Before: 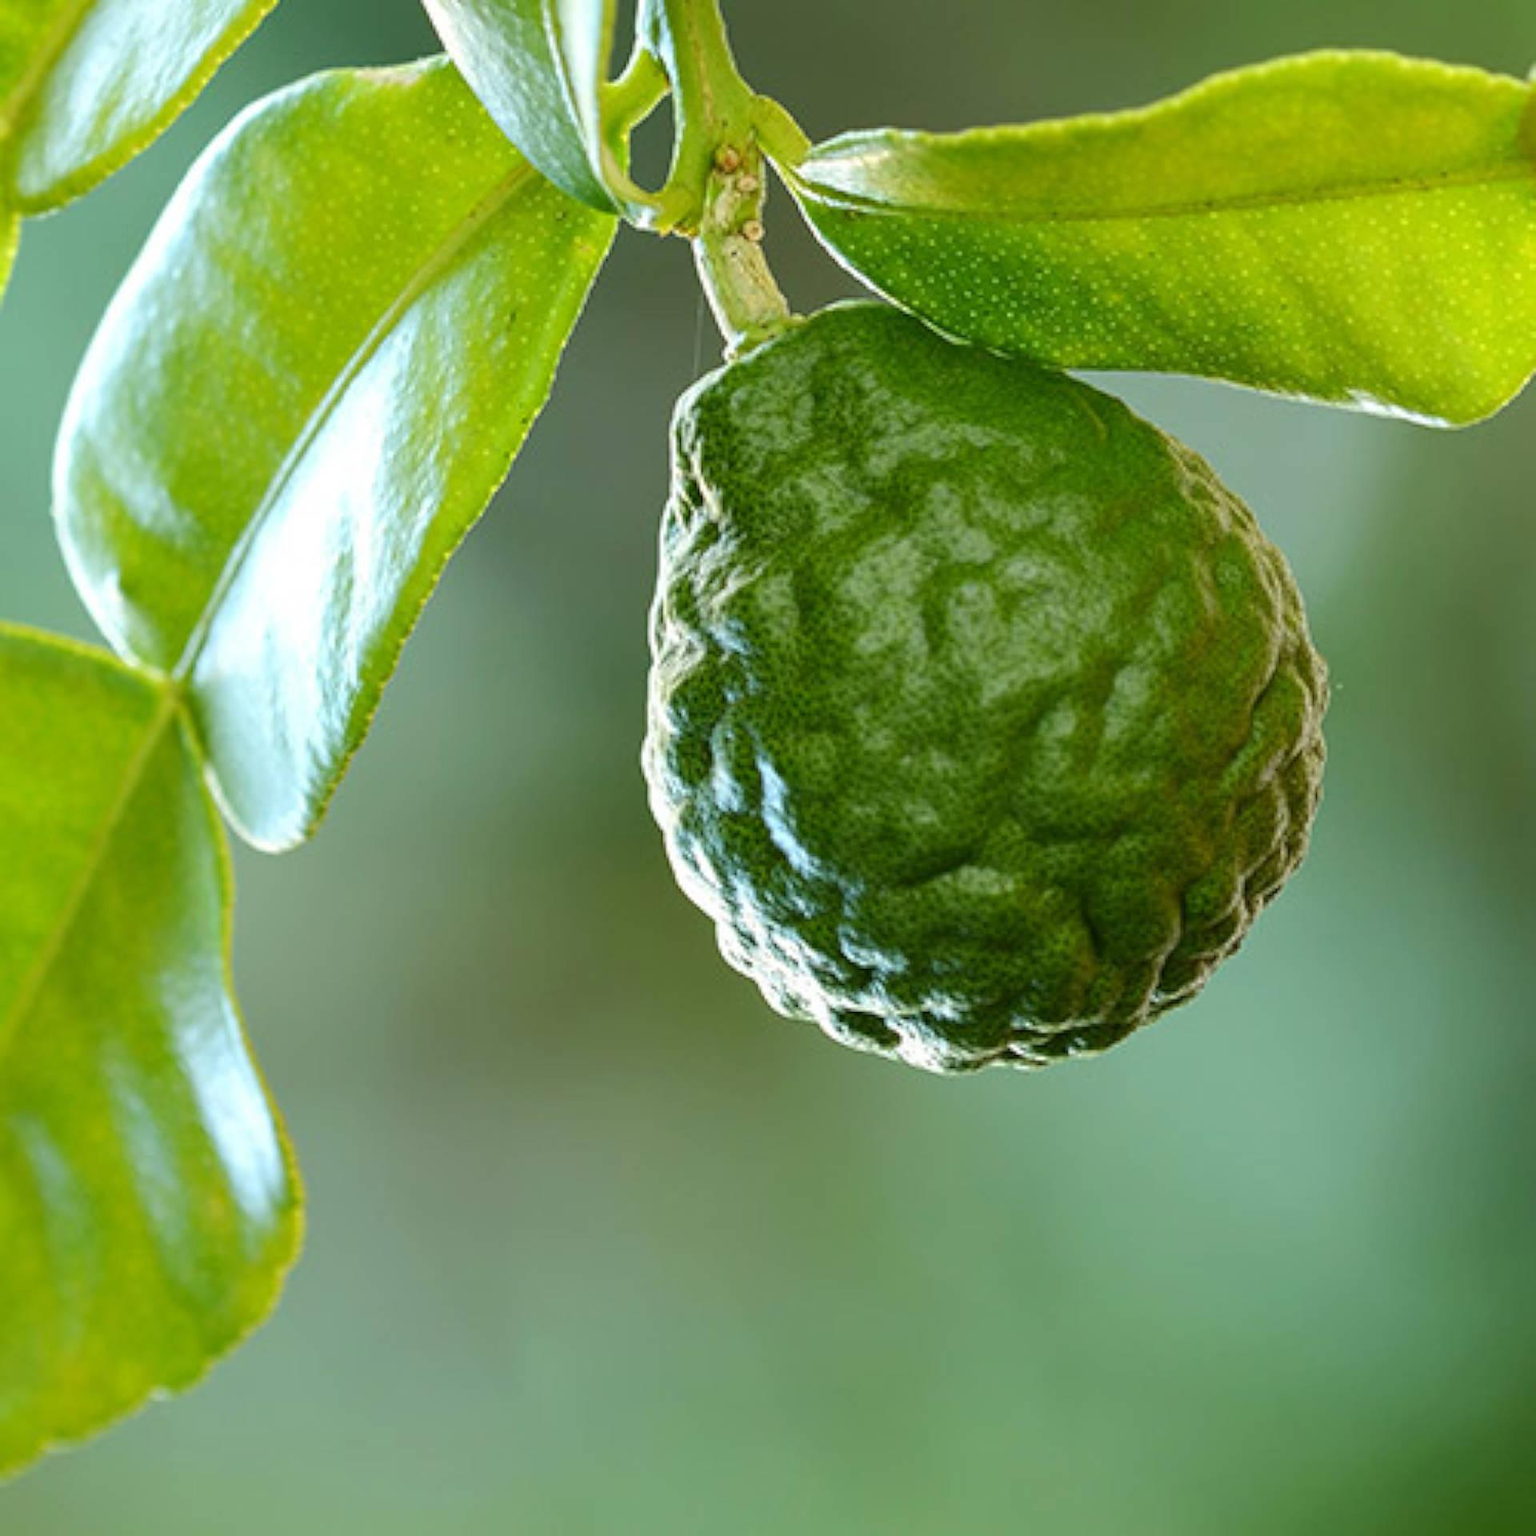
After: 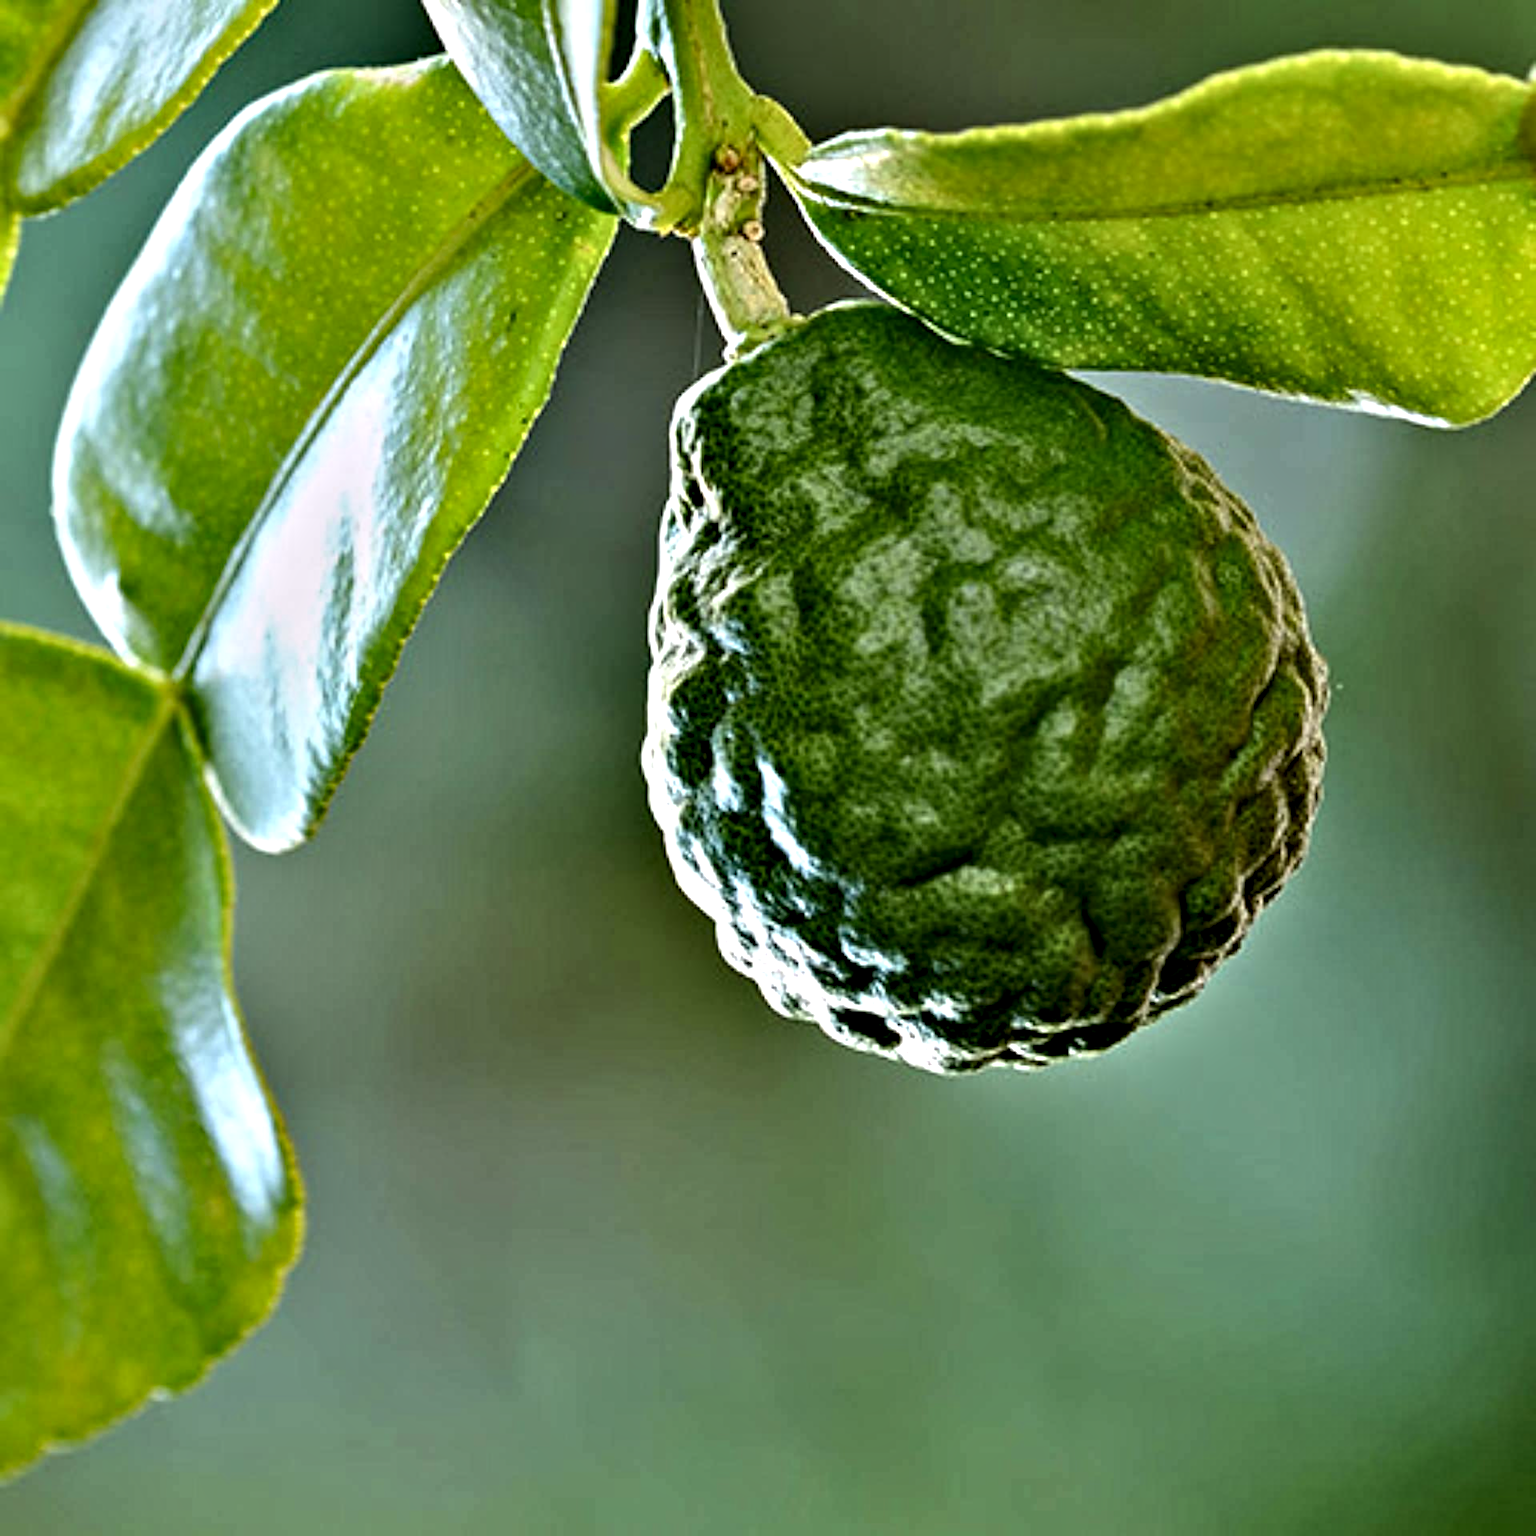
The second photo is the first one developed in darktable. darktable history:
exposure: exposure -0.462 EV, compensate highlight preservation false
contrast equalizer: octaves 7, y [[0.48, 0.654, 0.731, 0.706, 0.772, 0.382], [0.55 ×6], [0 ×6], [0 ×6], [0 ×6]]
